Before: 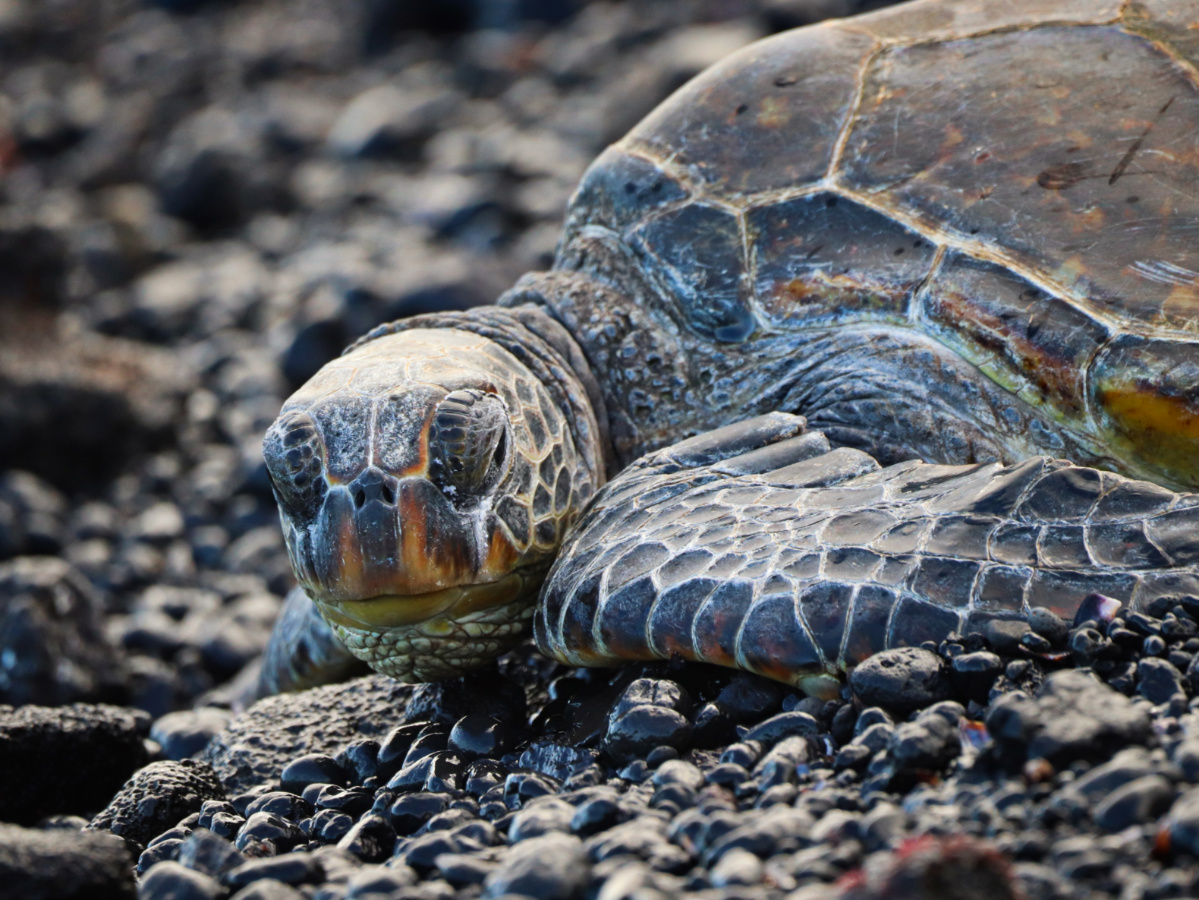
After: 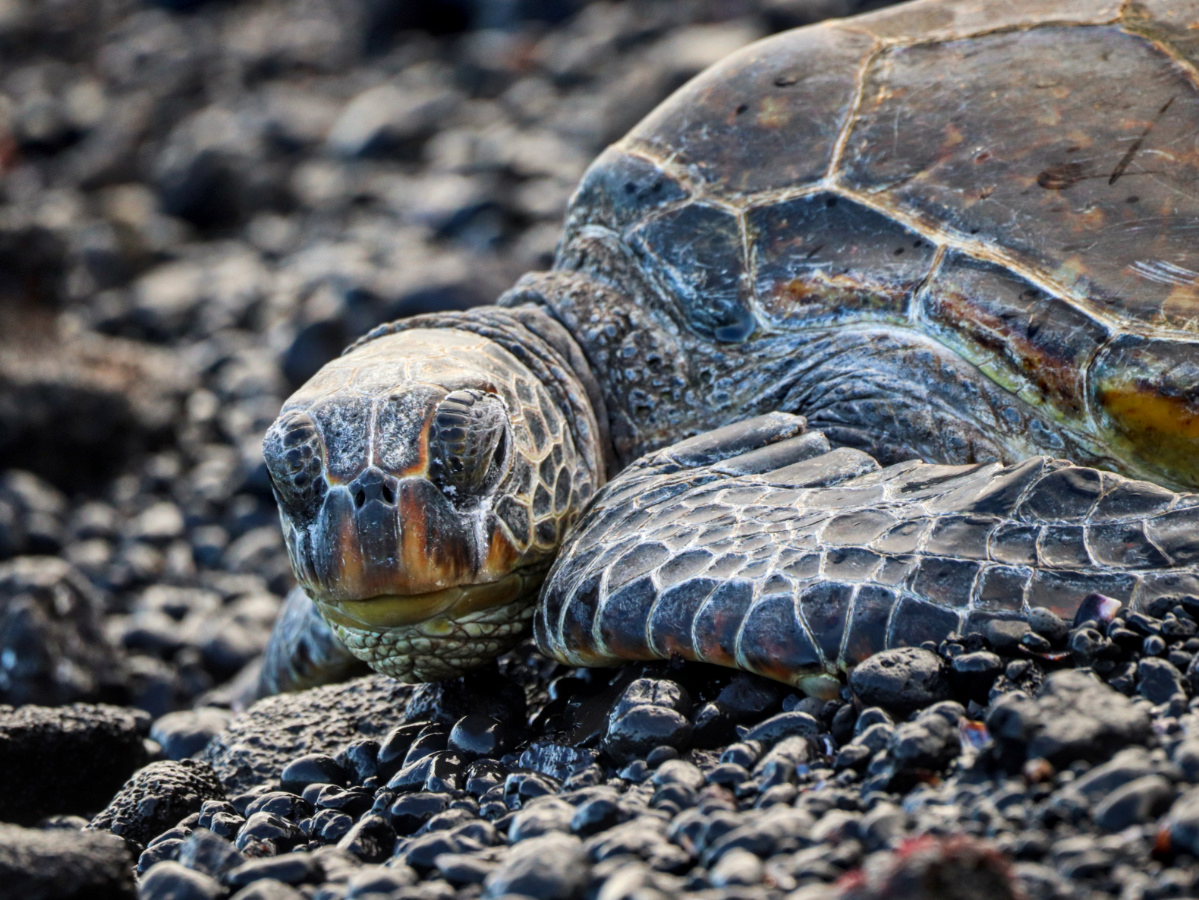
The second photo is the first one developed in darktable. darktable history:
shadows and highlights: shadows 29.29, highlights -28.78, low approximation 0.01, soften with gaussian
local contrast: on, module defaults
